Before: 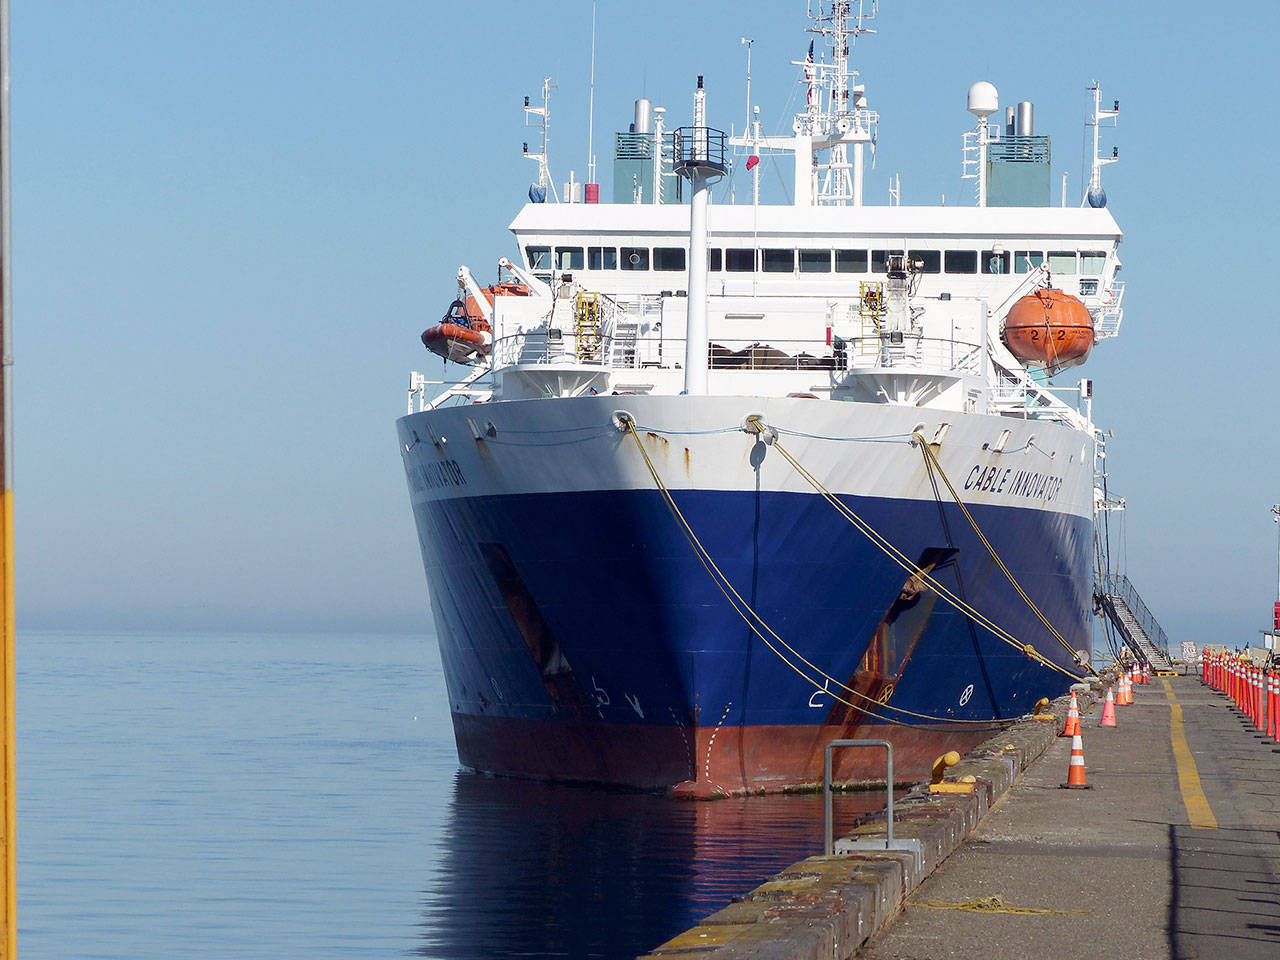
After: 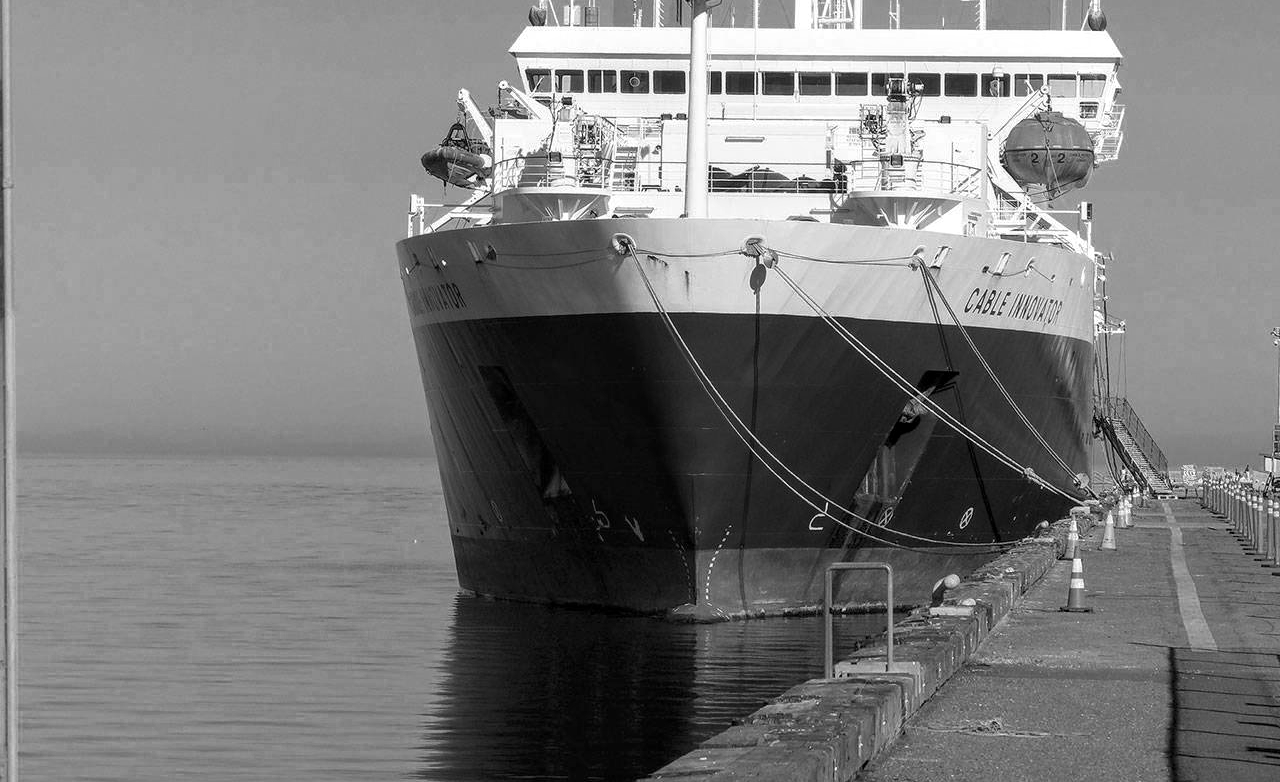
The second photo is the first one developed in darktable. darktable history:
crop and rotate: top 18.507%
local contrast: on, module defaults
color zones: curves: ch0 [(0.002, 0.593) (0.143, 0.417) (0.285, 0.541) (0.455, 0.289) (0.608, 0.327) (0.727, 0.283) (0.869, 0.571) (1, 0.603)]; ch1 [(0, 0) (0.143, 0) (0.286, 0) (0.429, 0) (0.571, 0) (0.714, 0) (0.857, 0)]
